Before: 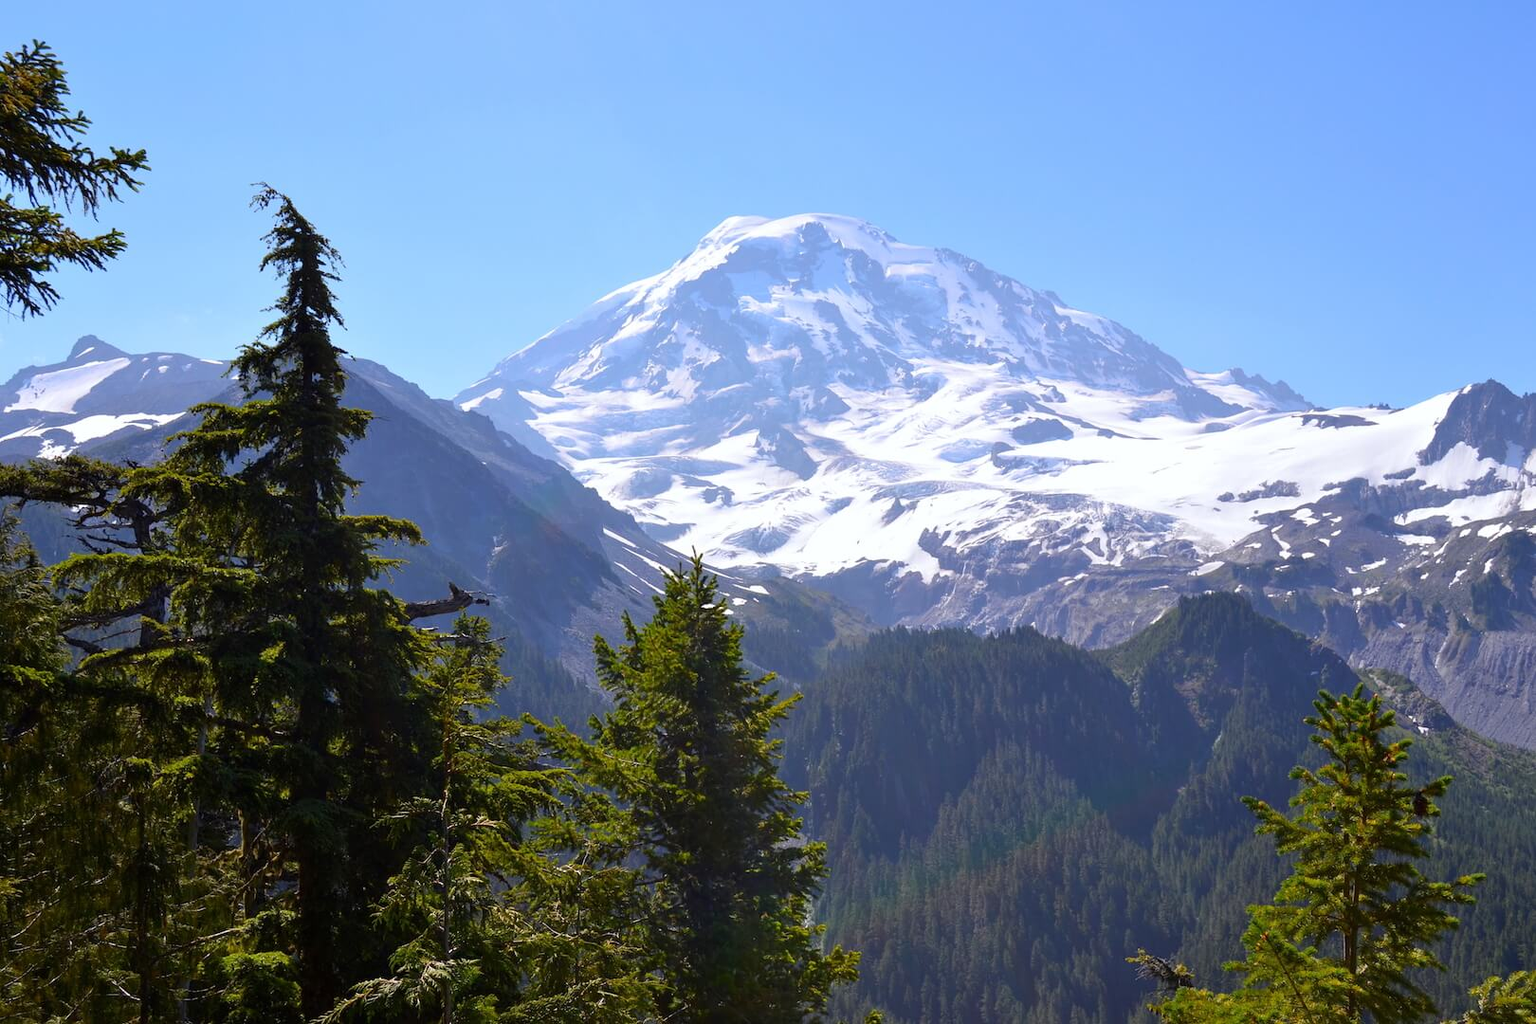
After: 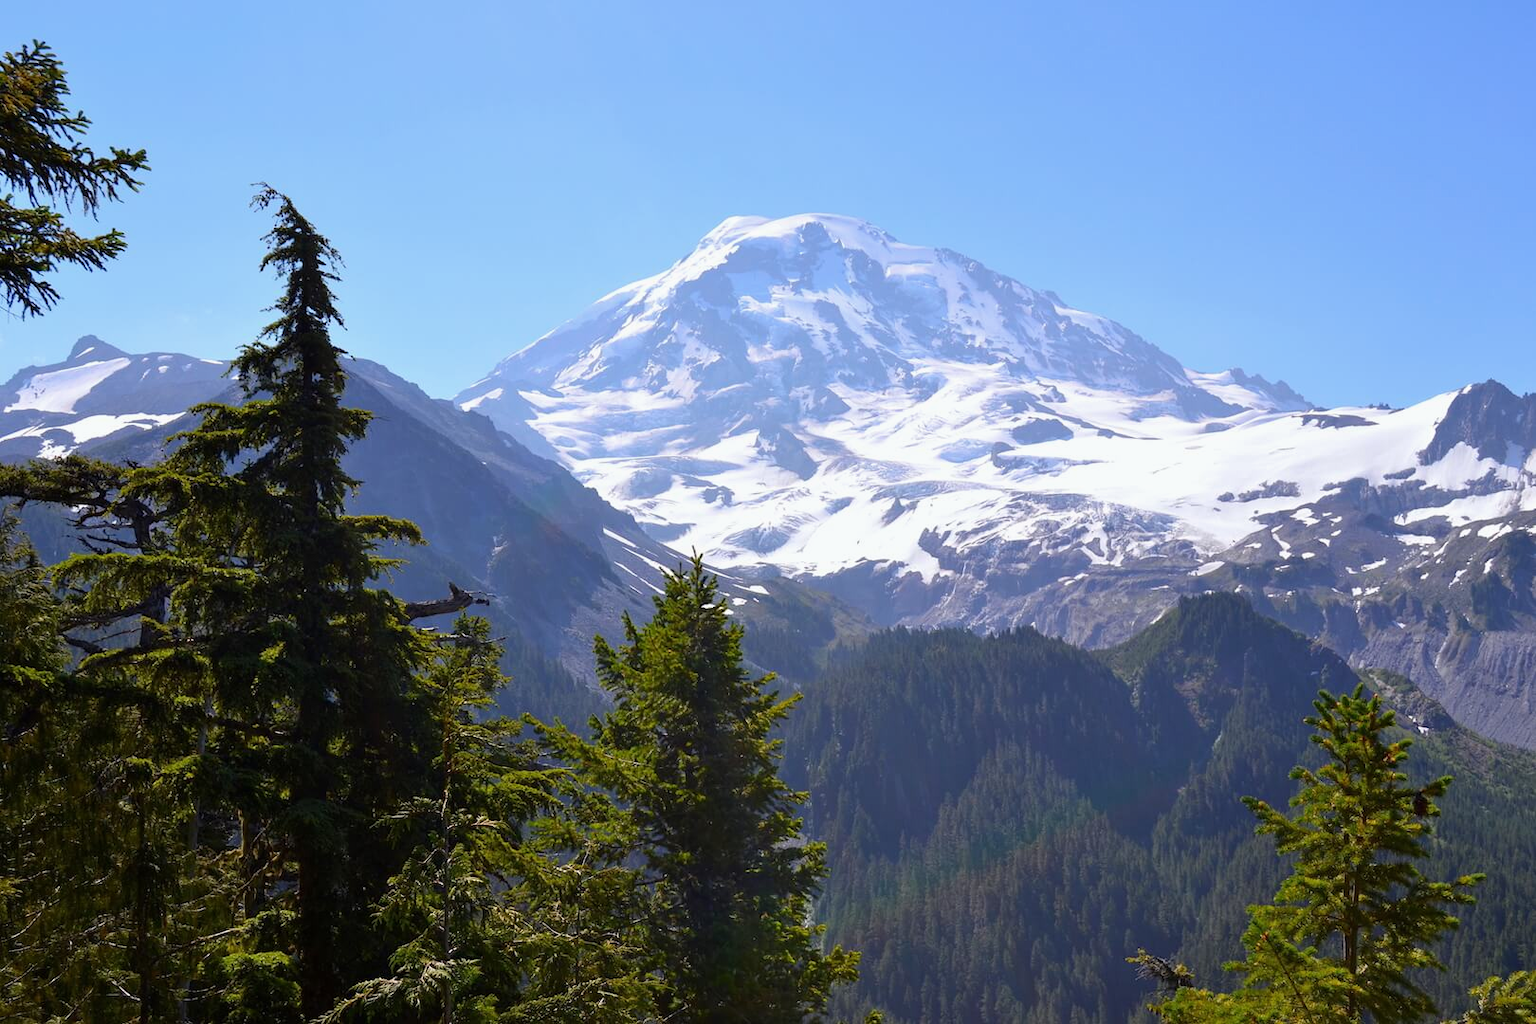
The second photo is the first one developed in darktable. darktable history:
exposure: exposure -0.064 EV, compensate highlight preservation false
